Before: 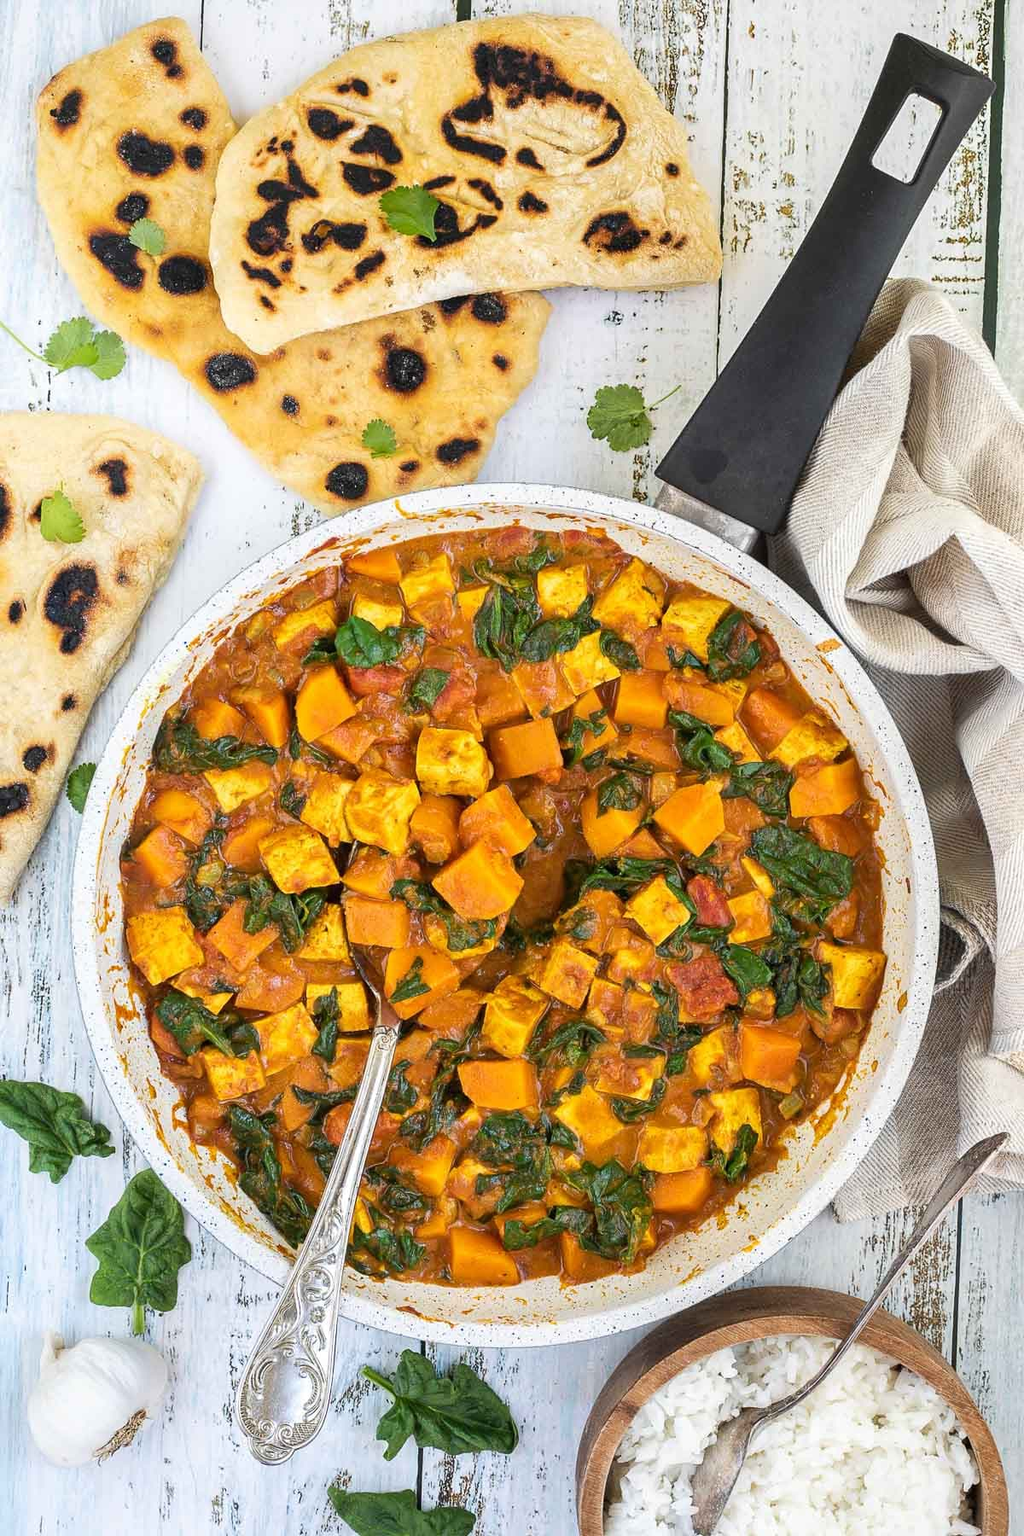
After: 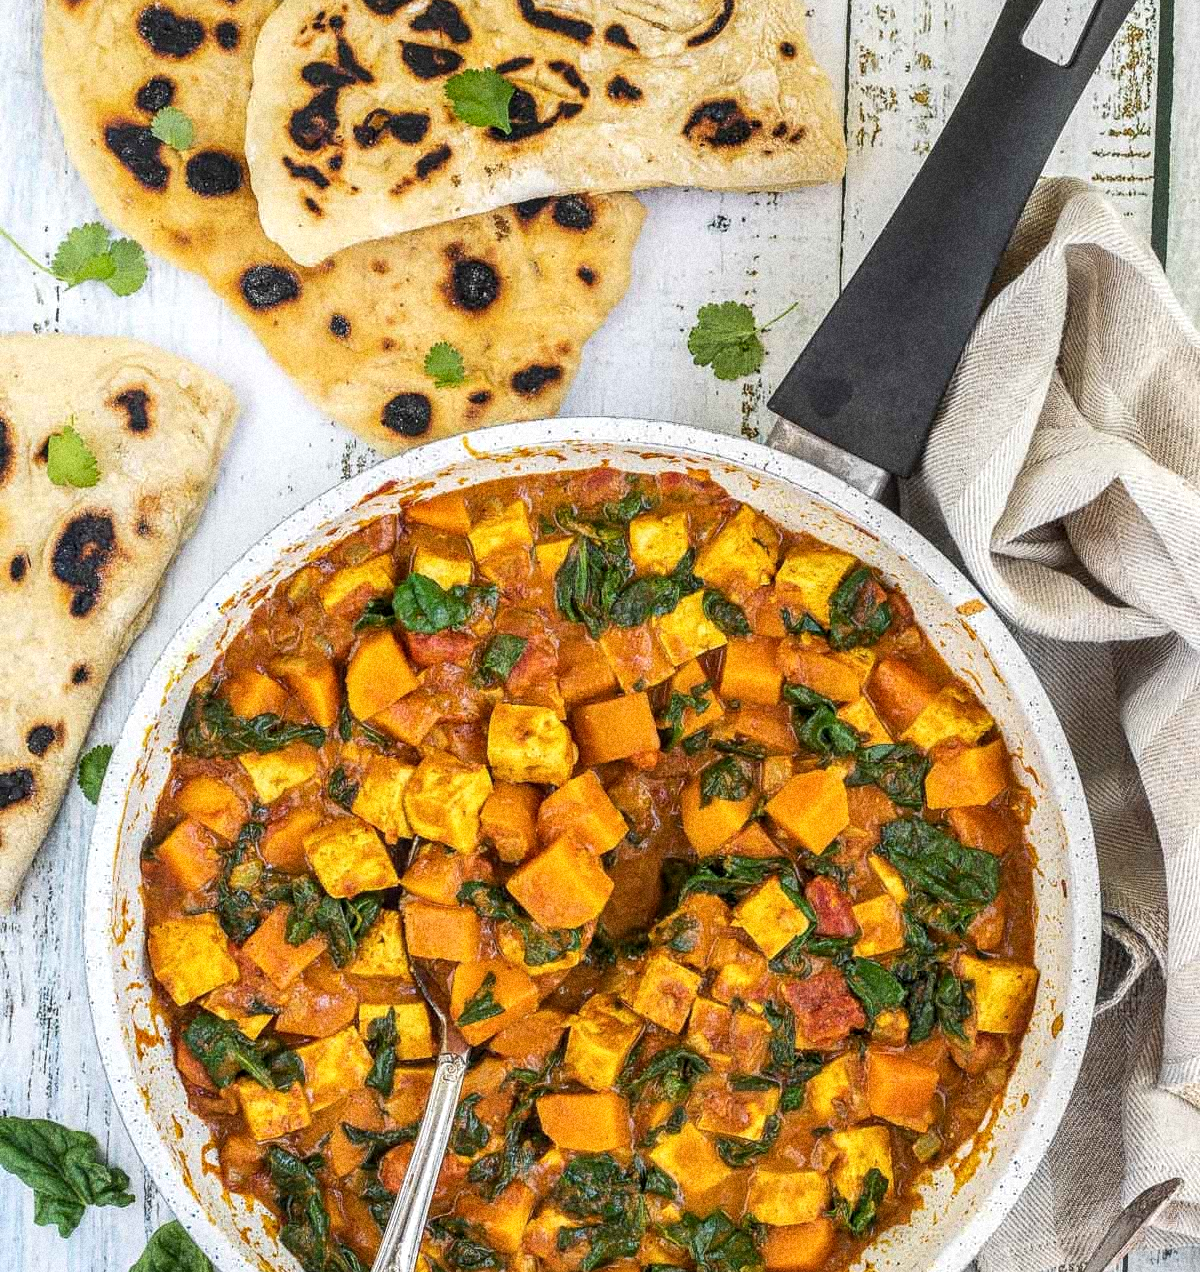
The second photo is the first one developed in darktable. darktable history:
local contrast: on, module defaults
crop and rotate: top 8.293%, bottom 20.996%
grain: coarseness 14.49 ISO, strength 48.04%, mid-tones bias 35%
